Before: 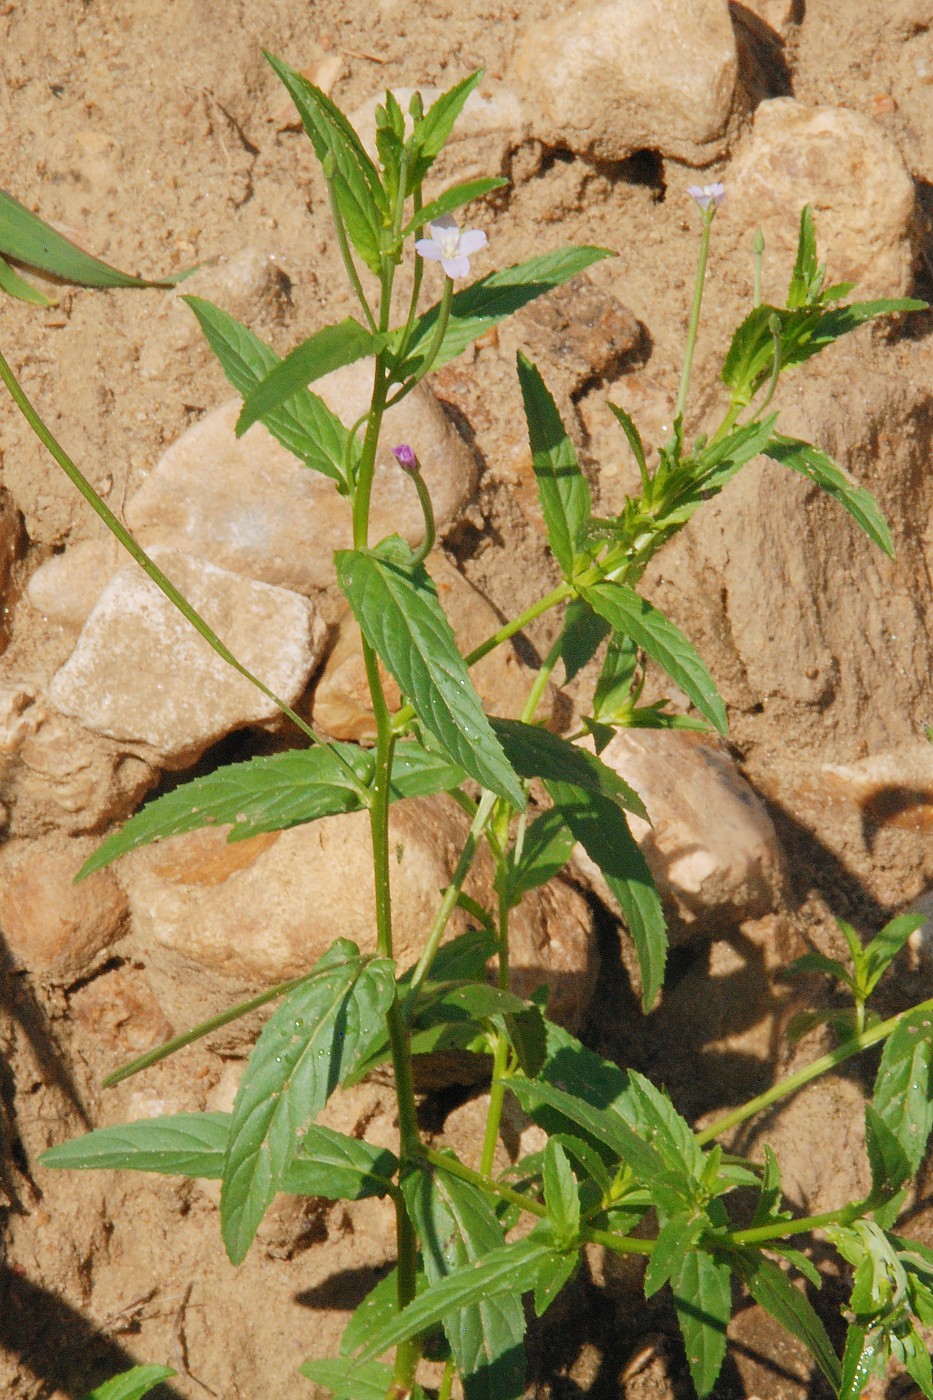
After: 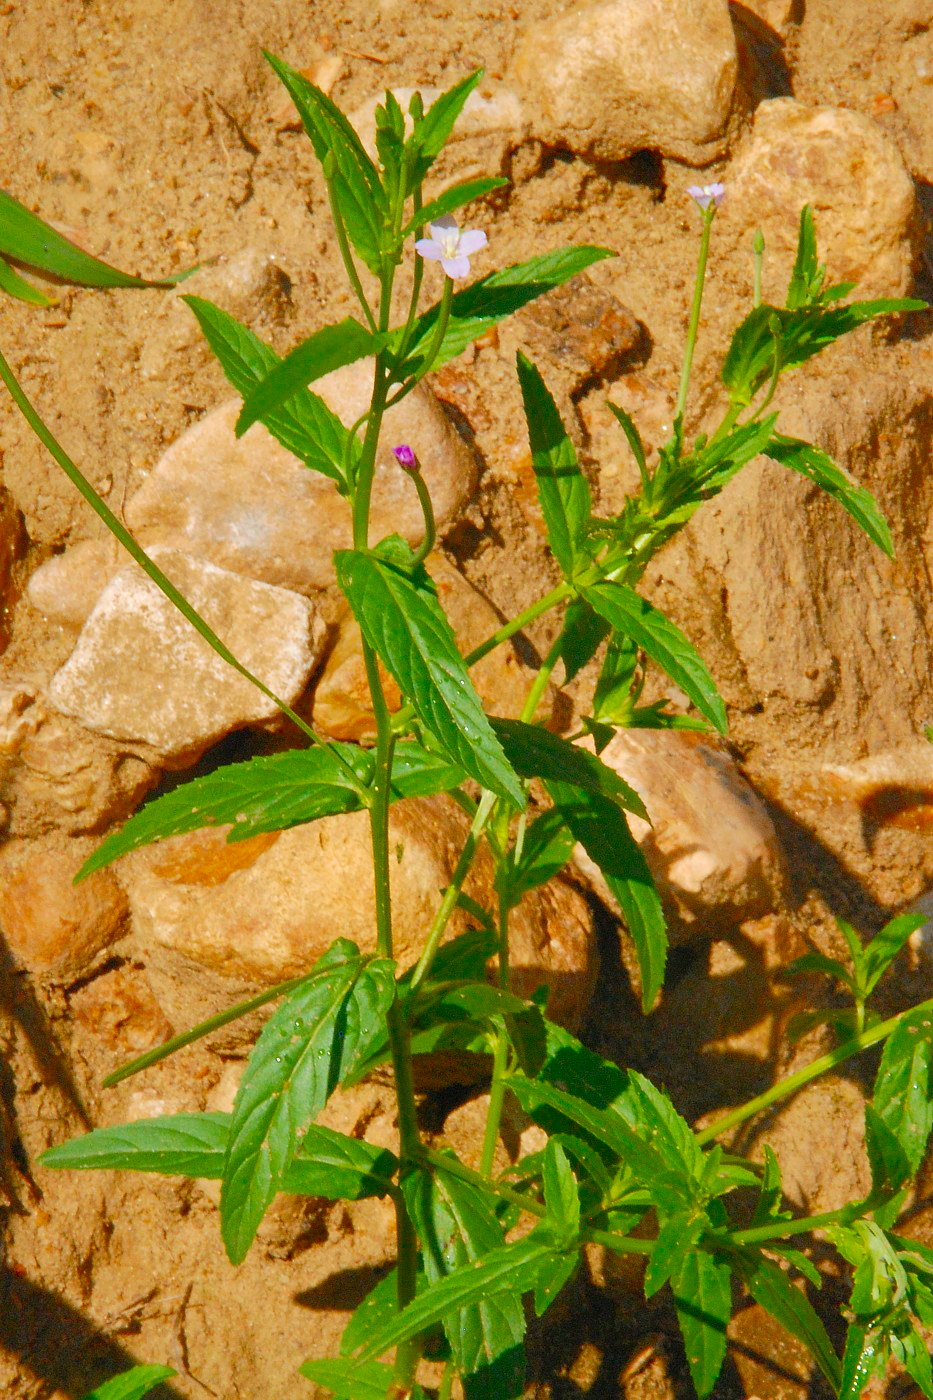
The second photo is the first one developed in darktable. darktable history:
shadows and highlights: on, module defaults
contrast brightness saturation: brightness -0.02, saturation 0.35
color balance rgb: linear chroma grading › shadows 16%, perceptual saturation grading › global saturation 8%, perceptual saturation grading › shadows 4%, perceptual brilliance grading › global brilliance 2%, perceptual brilliance grading › highlights 8%, perceptual brilliance grading › shadows -4%, global vibrance 16%, saturation formula JzAzBz (2021)
